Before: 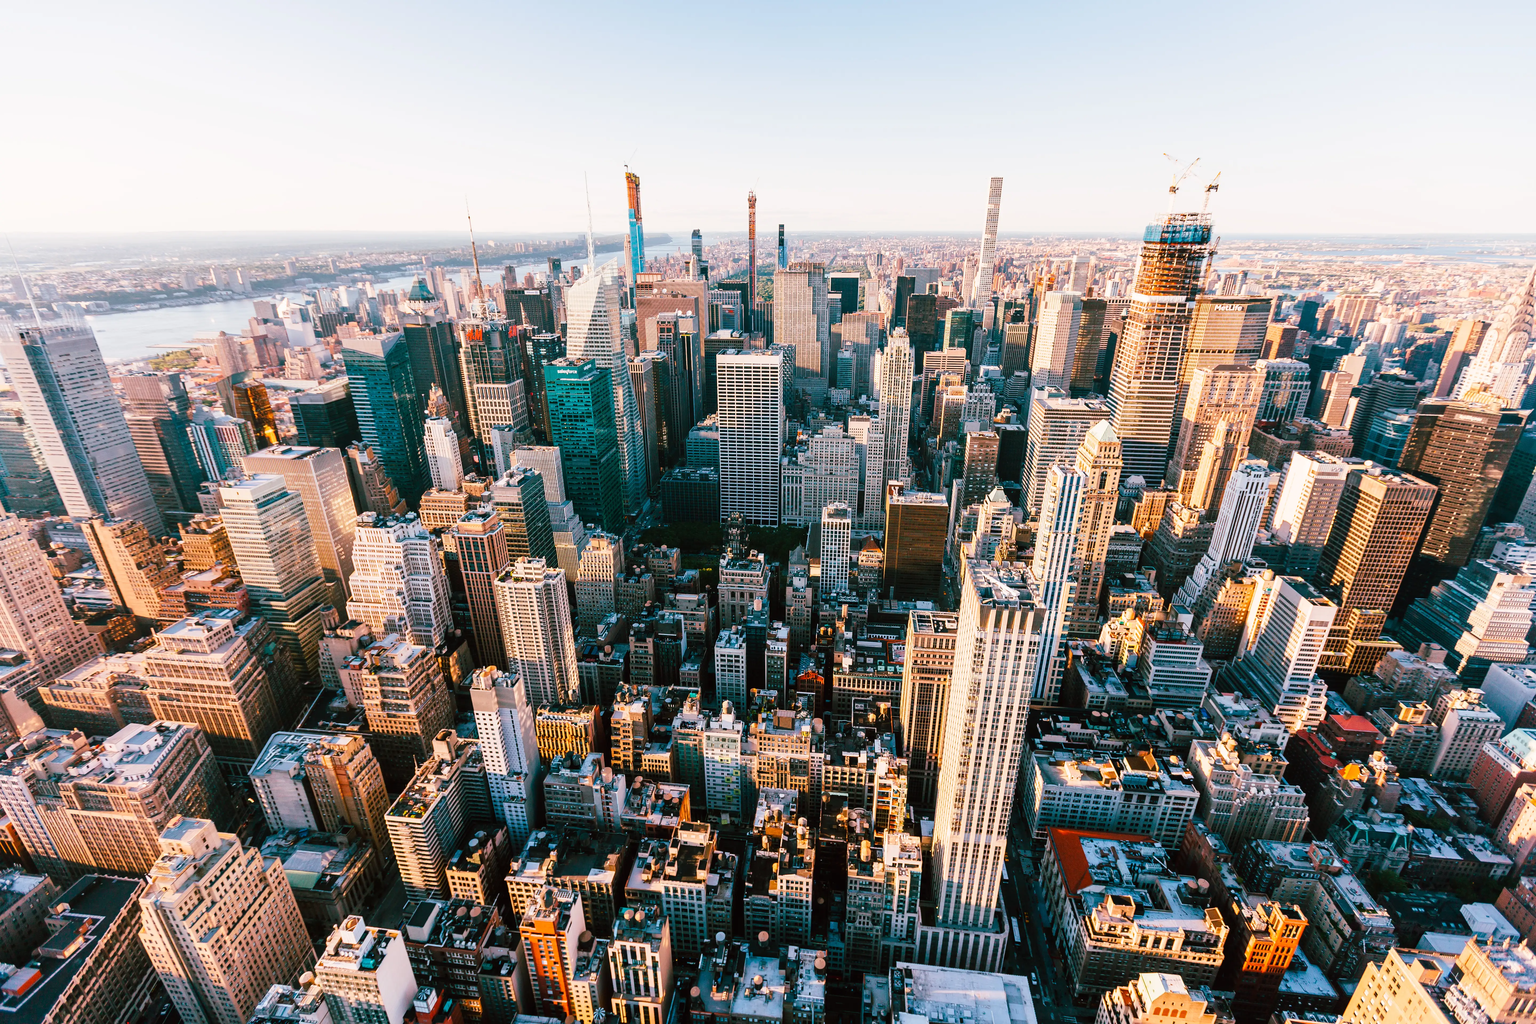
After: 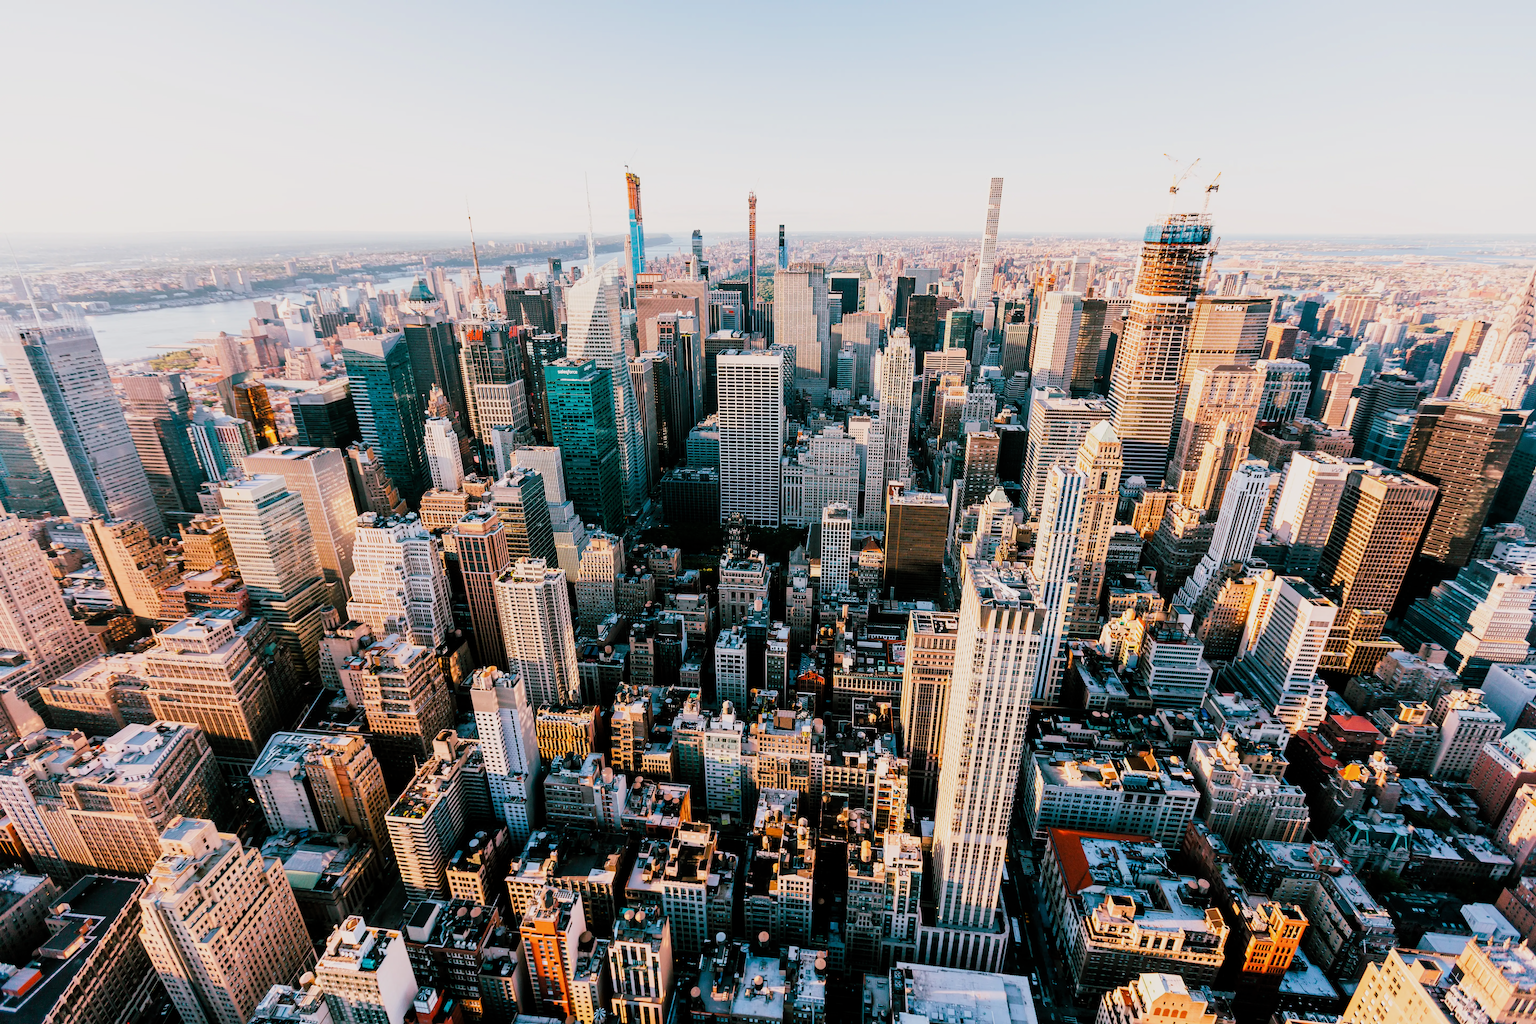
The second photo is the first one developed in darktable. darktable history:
filmic rgb: middle gray luminance 9.49%, black relative exposure -10.65 EV, white relative exposure 3.44 EV, target black luminance 0%, hardness 5.99, latitude 59.65%, contrast 1.093, highlights saturation mix 4.93%, shadows ↔ highlights balance 29.59%
